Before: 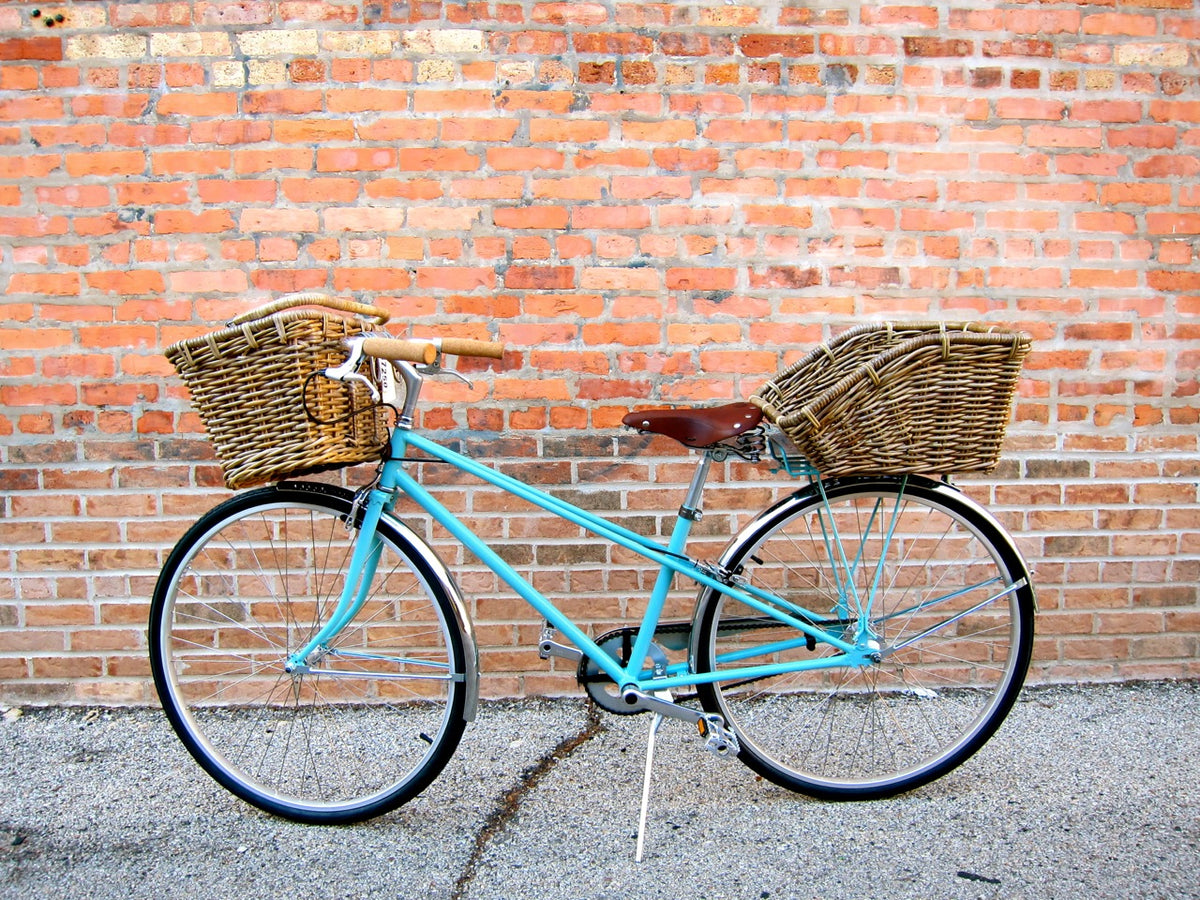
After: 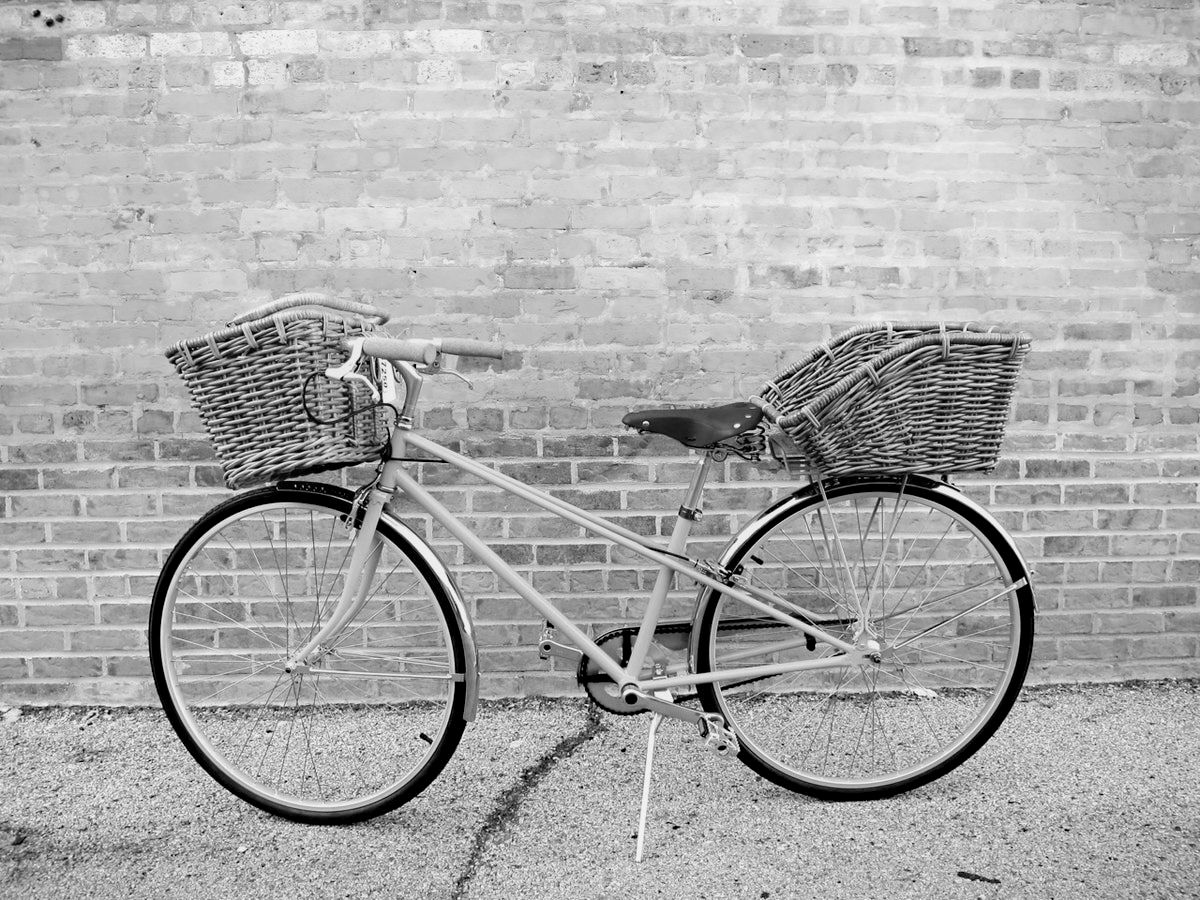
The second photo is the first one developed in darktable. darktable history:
monochrome: on, module defaults
shadows and highlights: highlights 70.7, soften with gaussian
color balance: input saturation 134.34%, contrast -10.04%, contrast fulcrum 19.67%, output saturation 133.51%
haze removal: compatibility mode true, adaptive false
